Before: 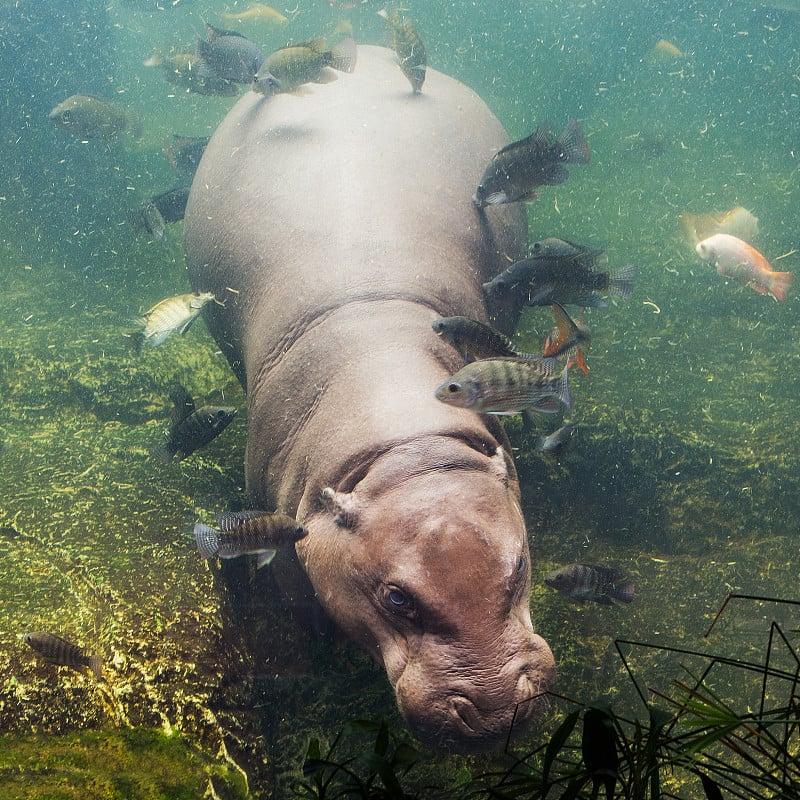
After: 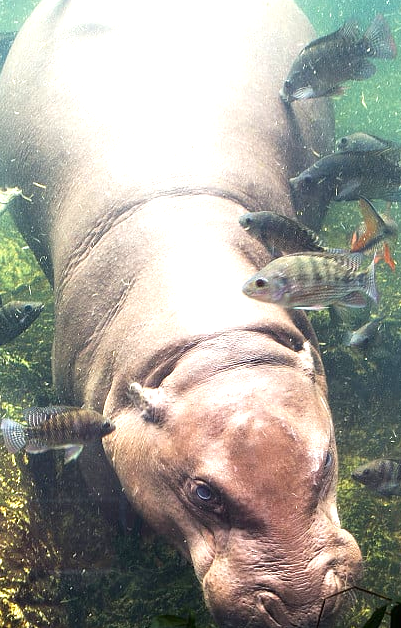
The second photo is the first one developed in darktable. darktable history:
exposure: exposure 1 EV, compensate highlight preservation false
crop and rotate: angle 0.016°, left 24.238%, top 13.146%, right 25.605%, bottom 8.259%
